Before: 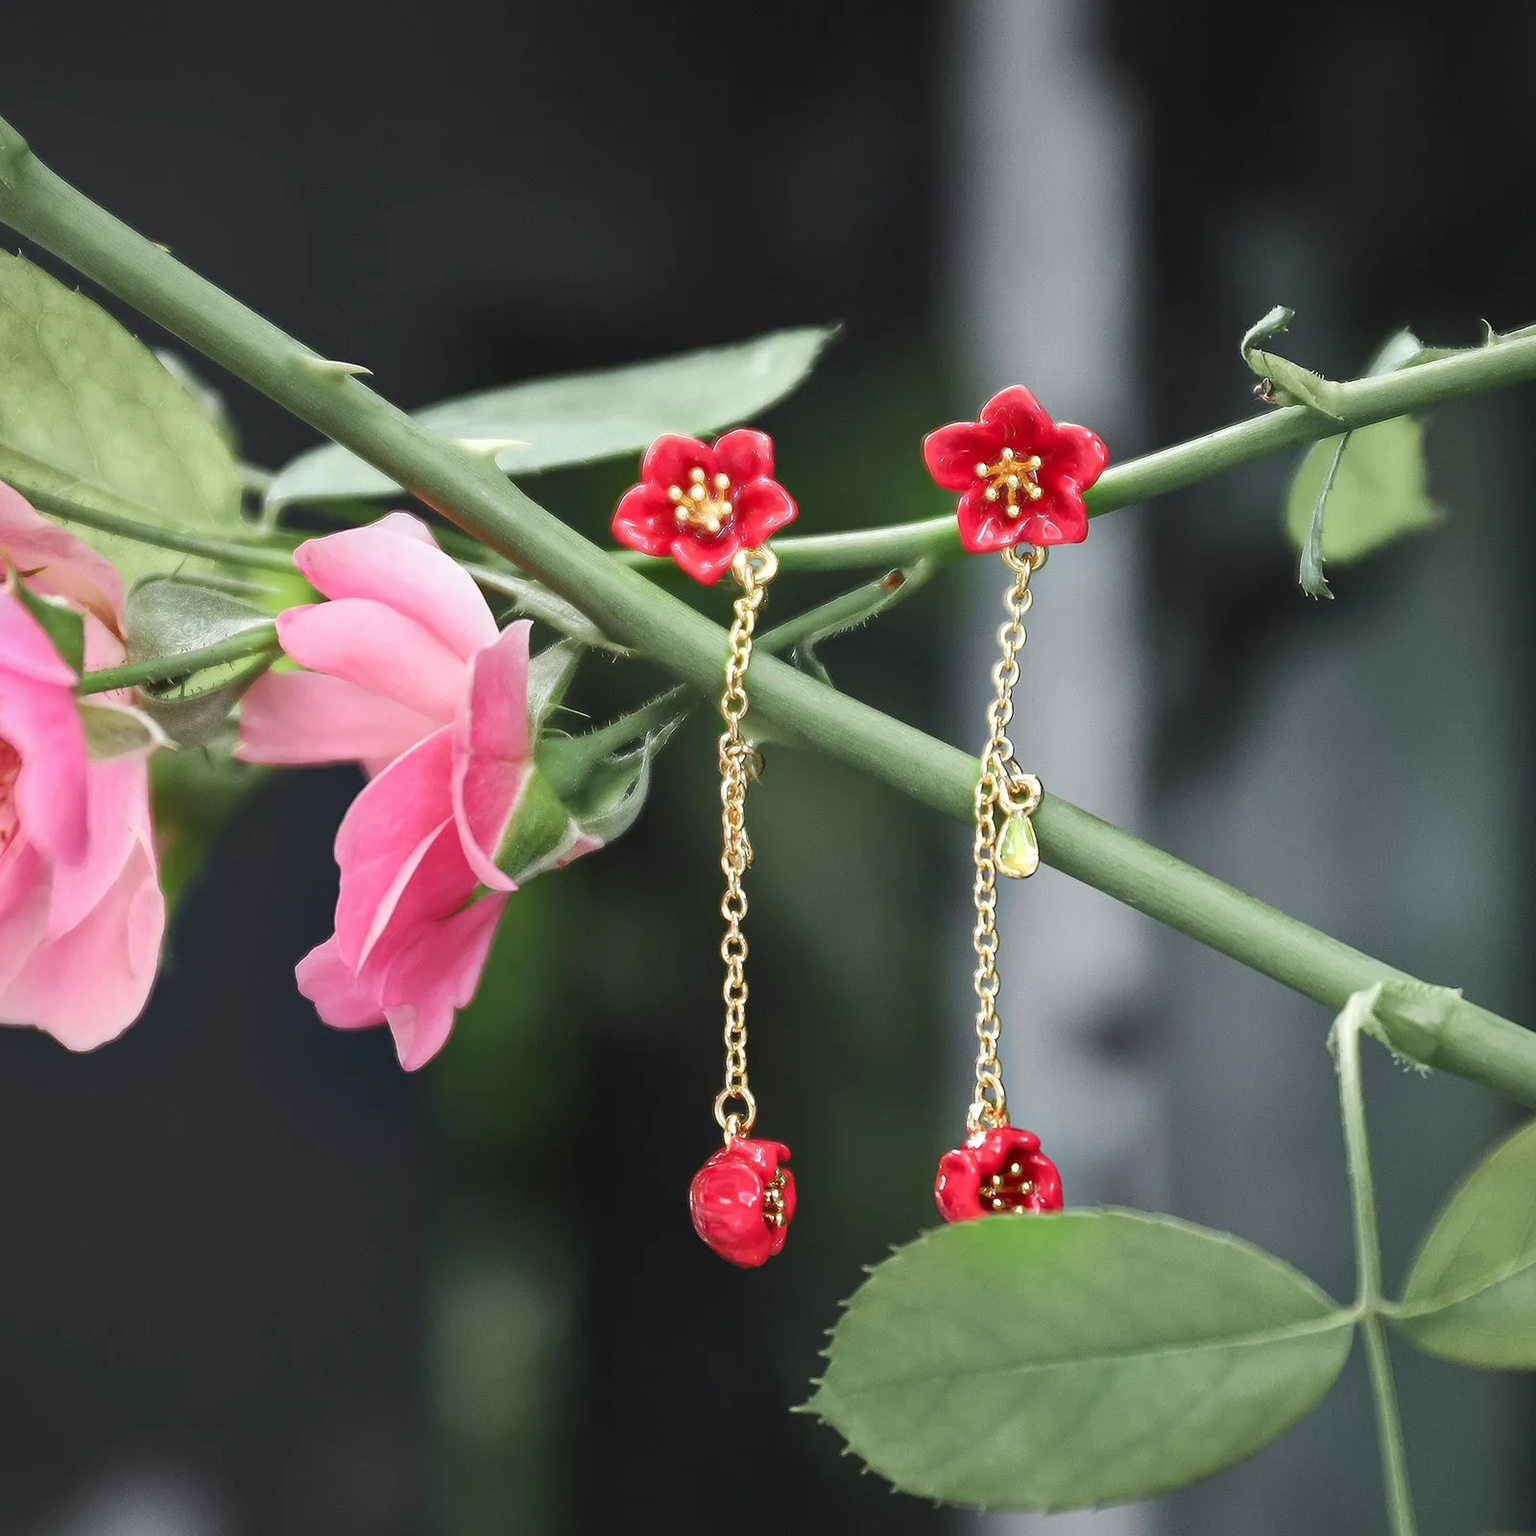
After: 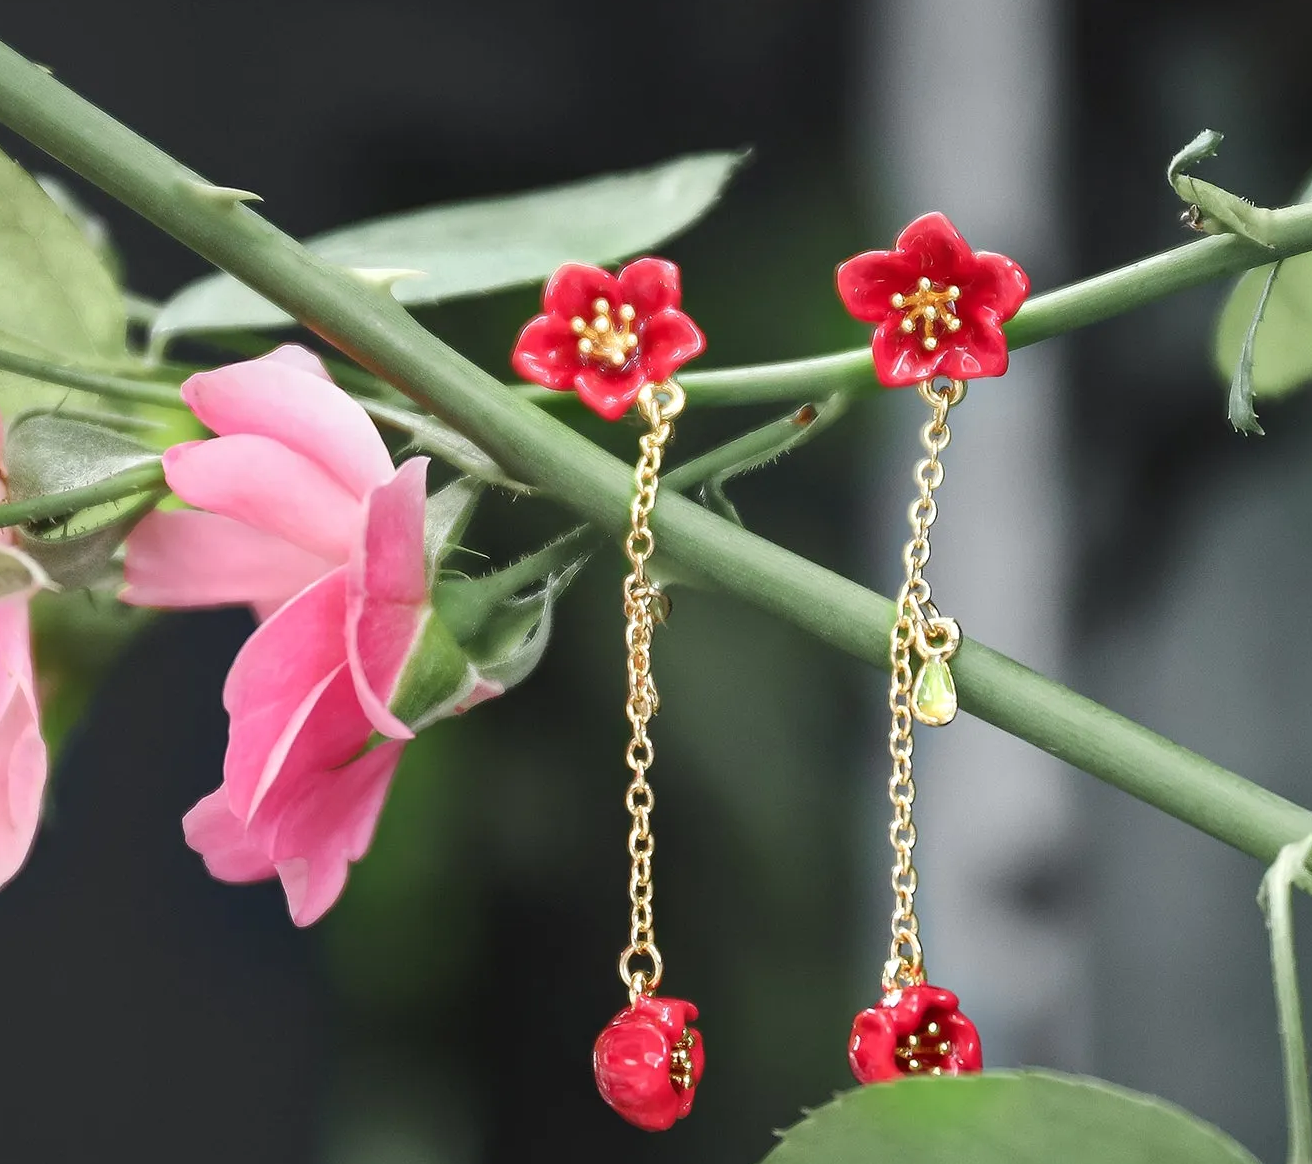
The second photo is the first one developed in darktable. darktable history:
crop: left 7.856%, top 11.836%, right 10.12%, bottom 15.387%
tone equalizer: on, module defaults
